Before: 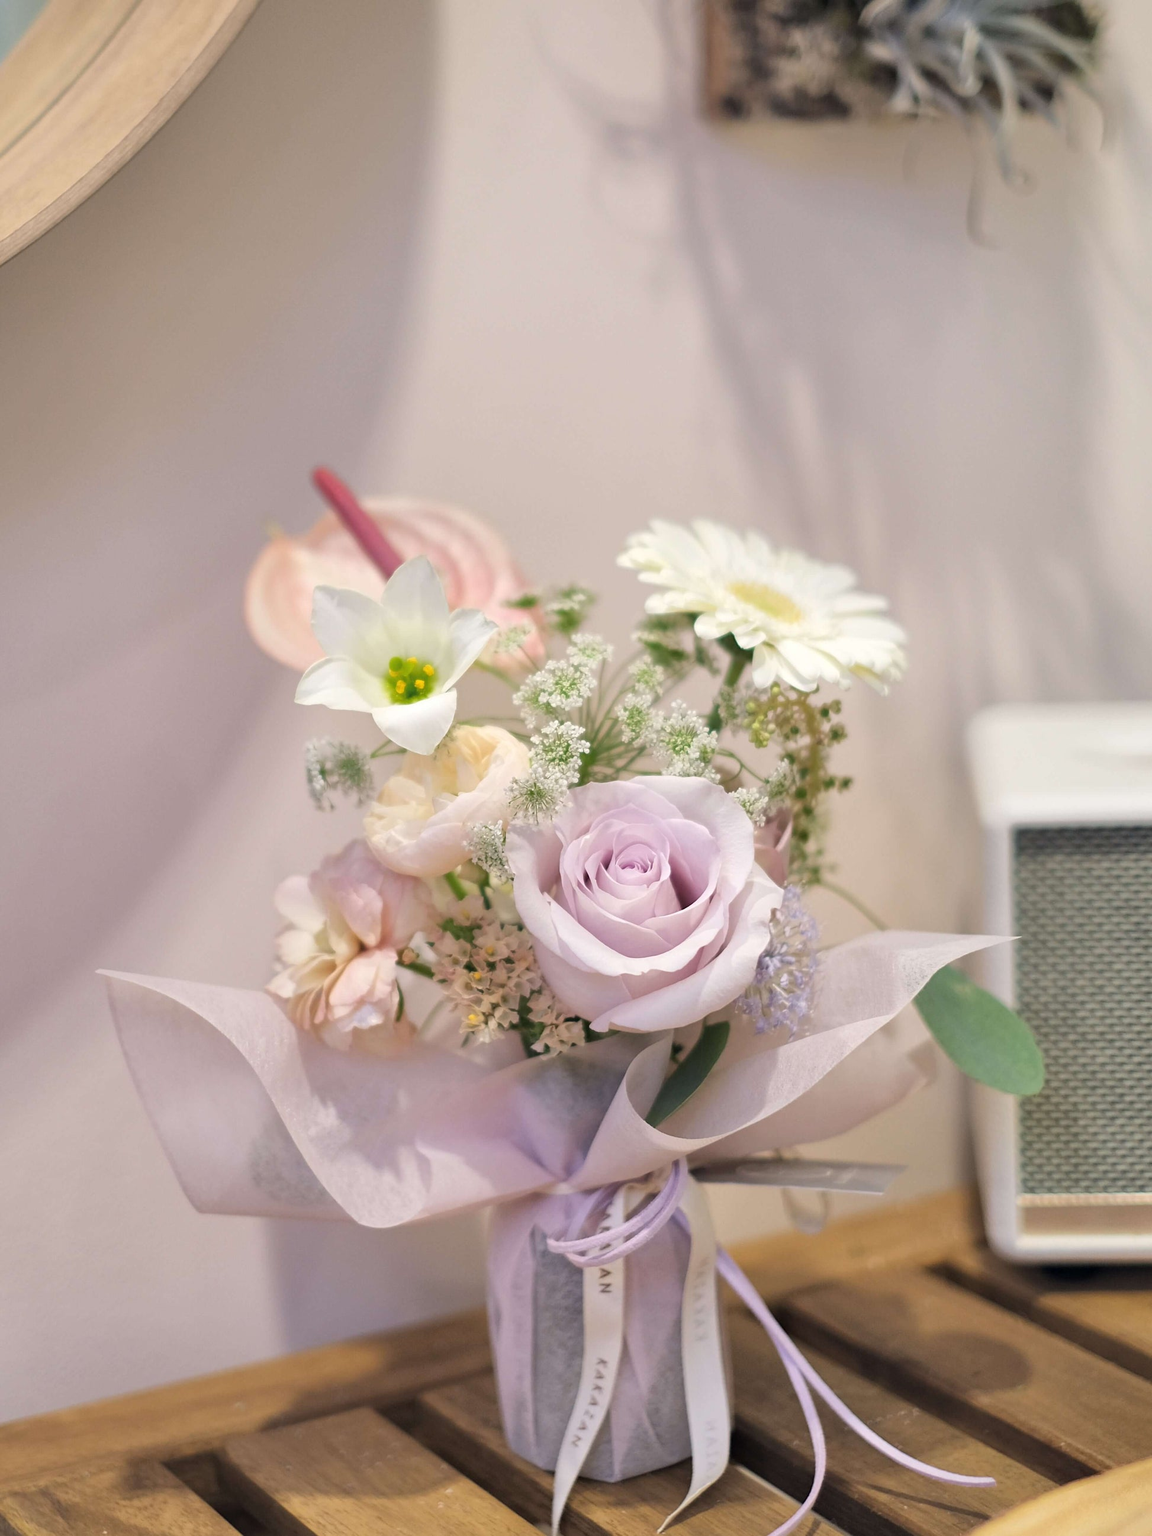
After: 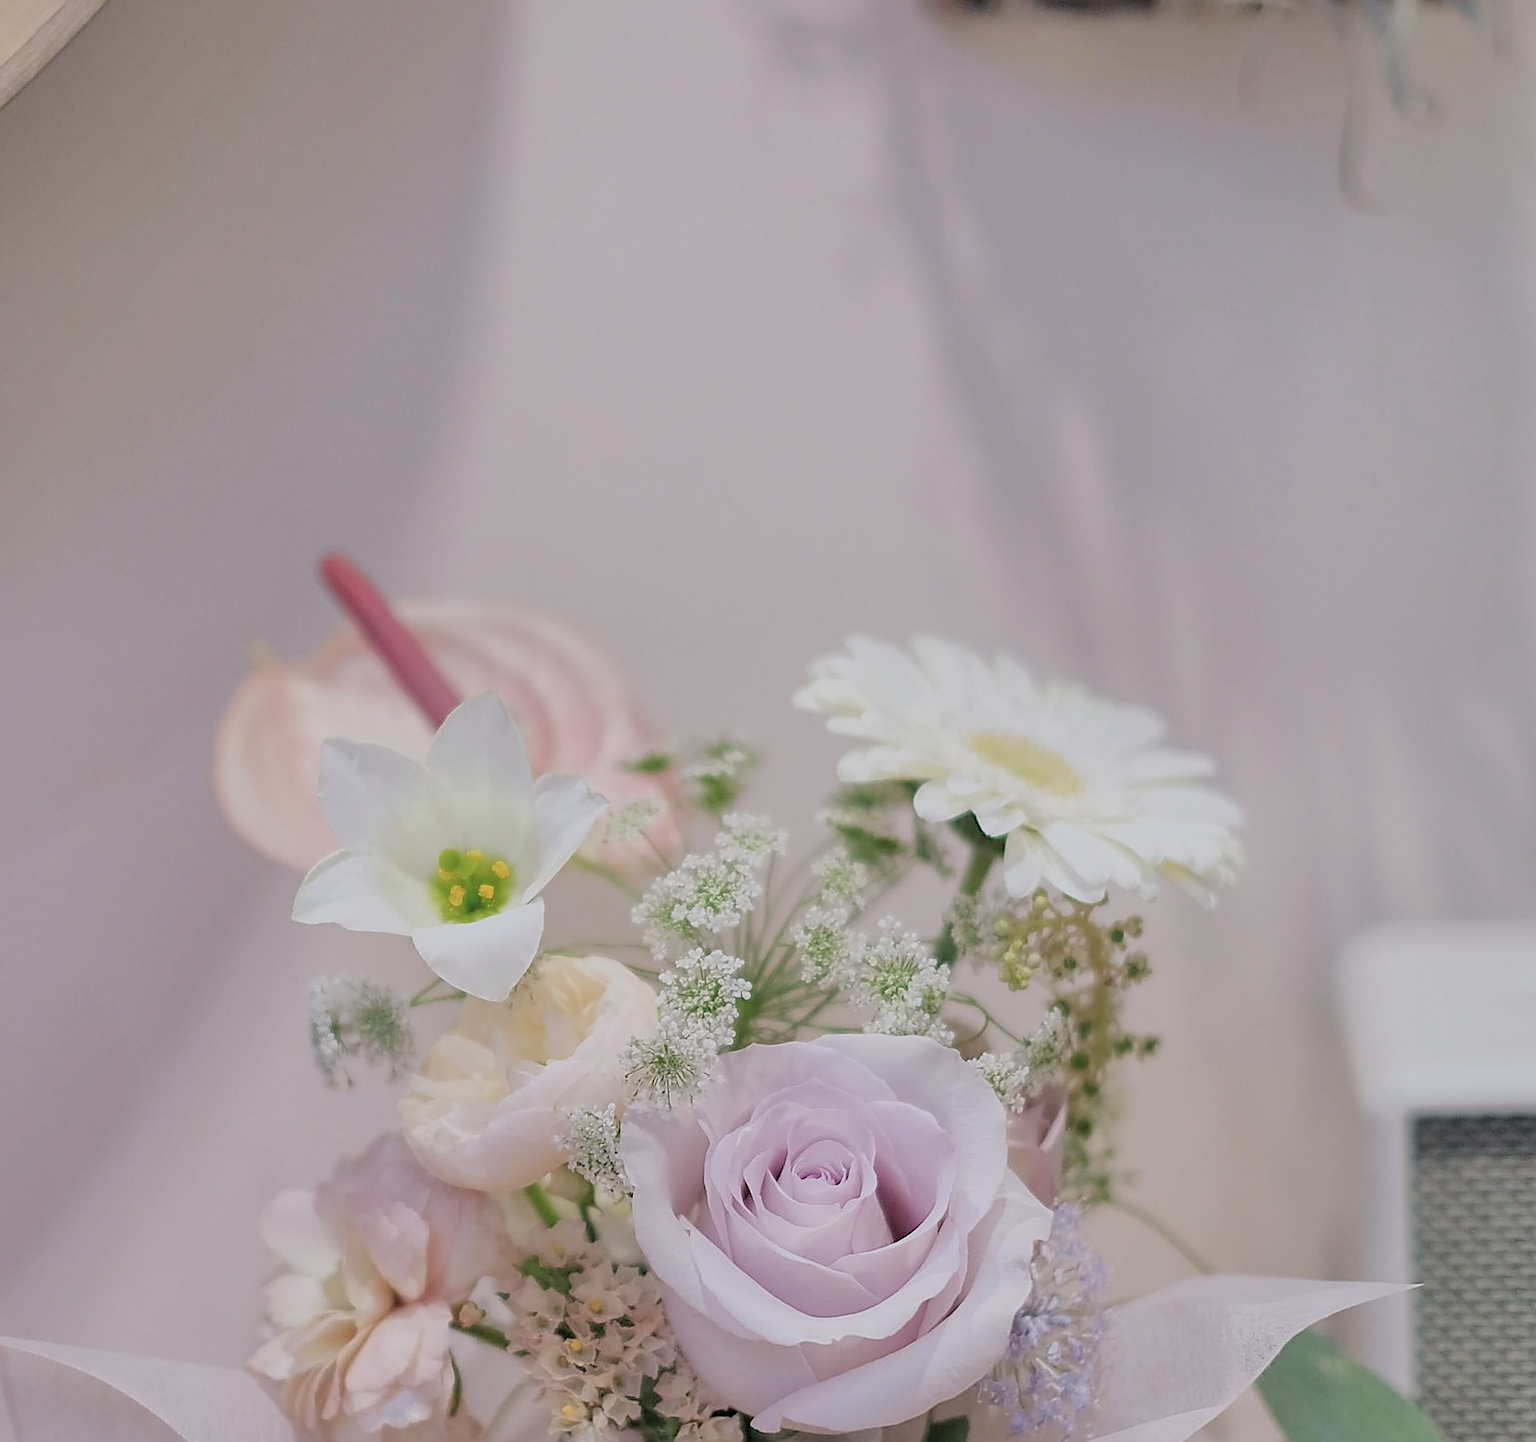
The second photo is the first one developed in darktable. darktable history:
crop and rotate: left 9.324%, top 7.319%, right 4.99%, bottom 32.311%
color calibration: illuminant as shot in camera, x 0.358, y 0.373, temperature 4628.91 K
filmic rgb: black relative exposure -8.86 EV, white relative exposure 4.98 EV, threshold 3.01 EV, target black luminance 0%, hardness 3.79, latitude 66.67%, contrast 0.819, highlights saturation mix 11.4%, shadows ↔ highlights balance 20.29%, enable highlight reconstruction true
local contrast: highlights 103%, shadows 98%, detail 119%, midtone range 0.2
sharpen: radius 1.368, amount 1.254, threshold 0.793
contrast brightness saturation: saturation -0.102
